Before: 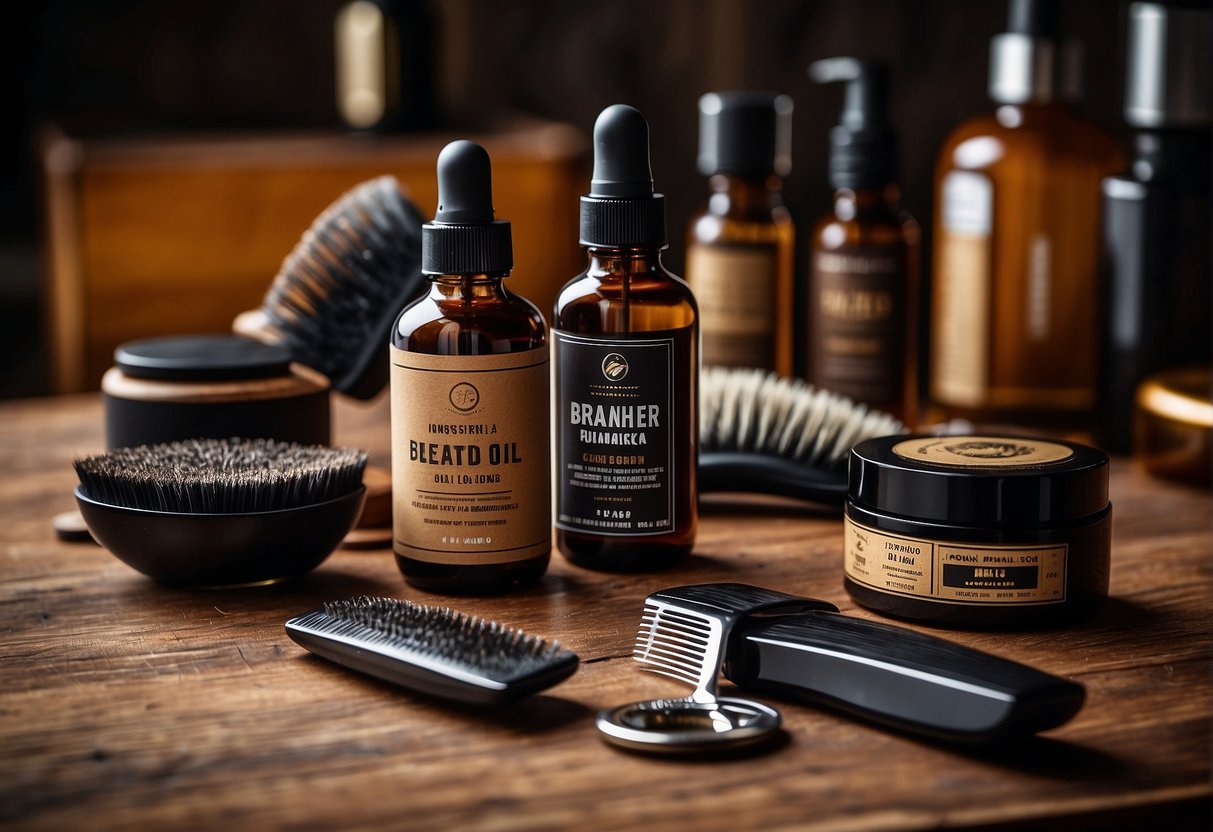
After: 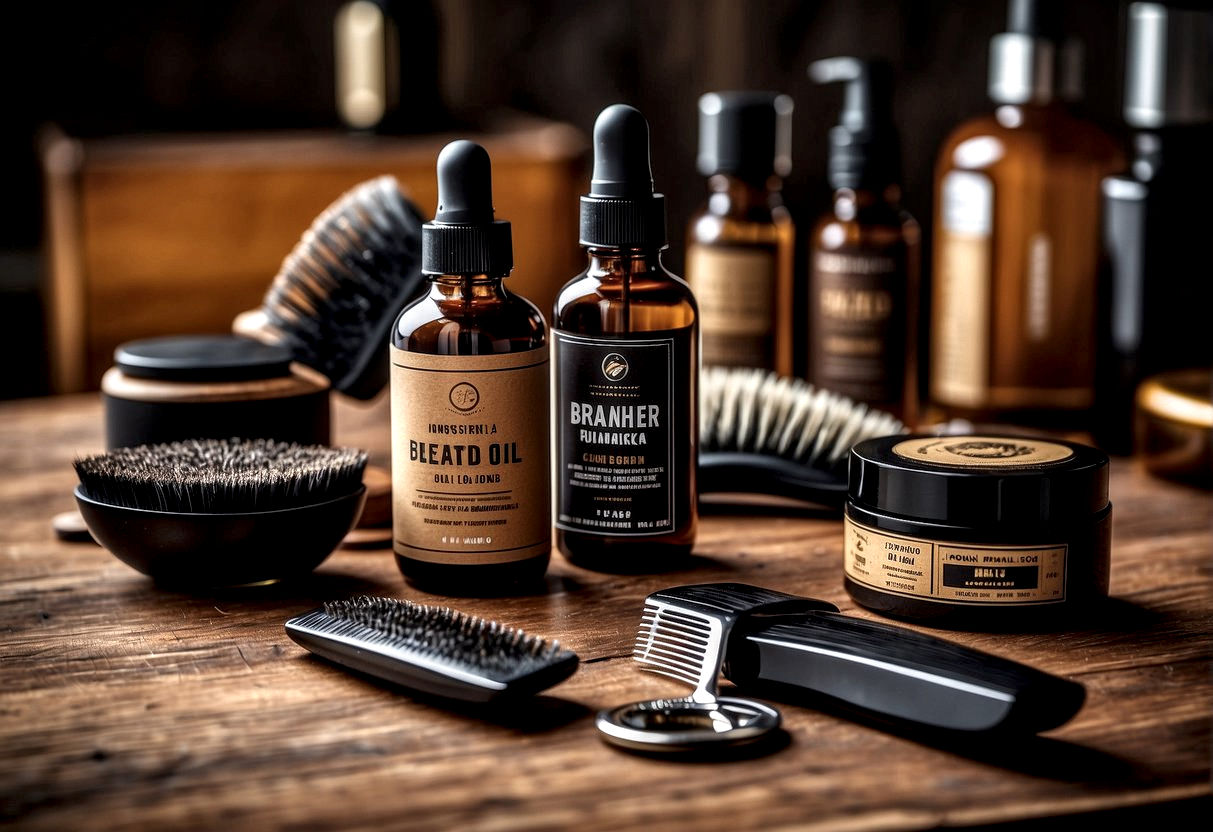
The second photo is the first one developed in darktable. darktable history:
tone equalizer: on, module defaults
local contrast: highlights 60%, shadows 60%, detail 160%
